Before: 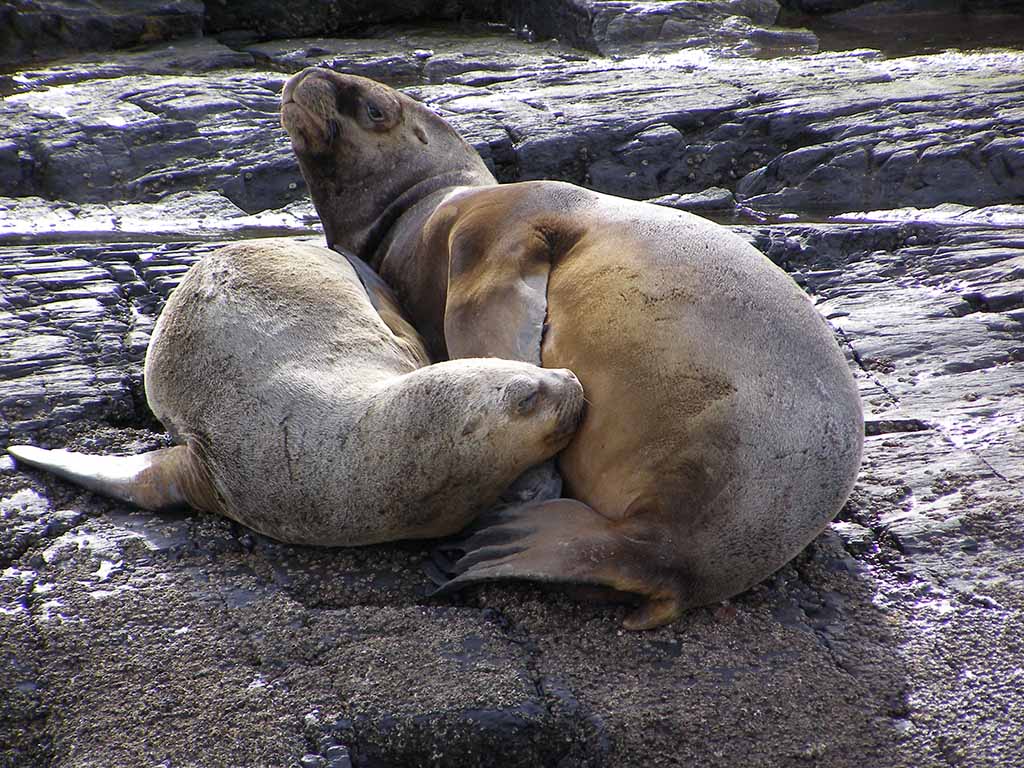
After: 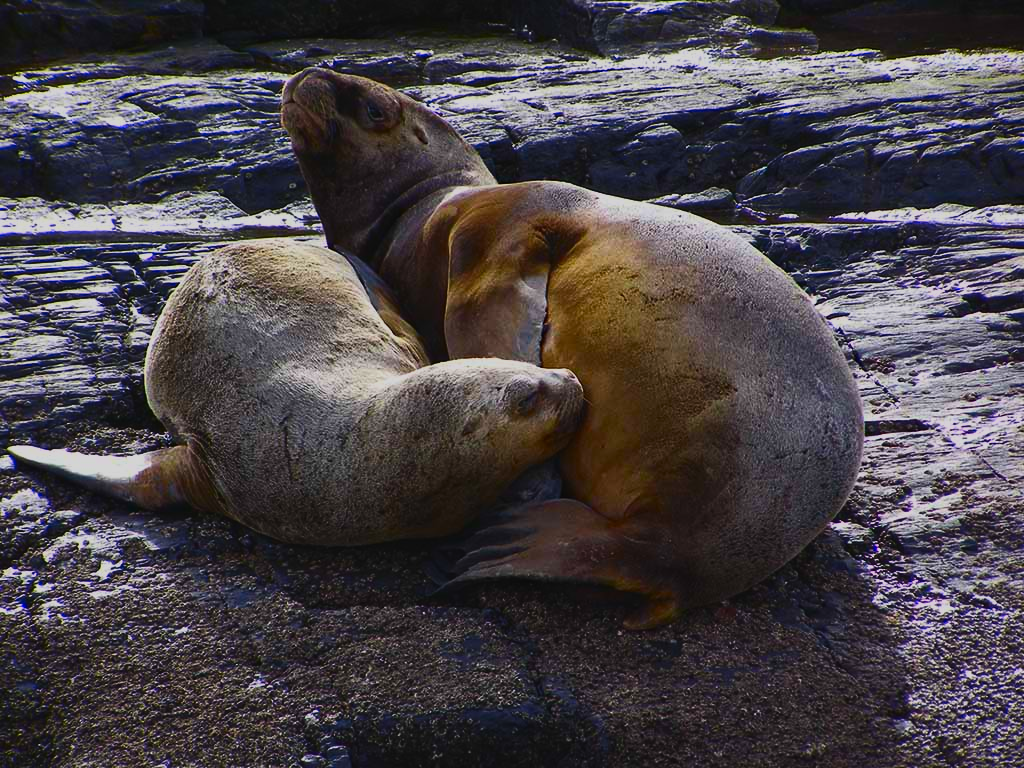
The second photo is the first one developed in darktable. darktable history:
haze removal: compatibility mode true, adaptive false
contrast brightness saturation: contrast 0.266, brightness 0.012, saturation 0.873
exposure: black level correction -0.016, exposure -1.009 EV, compensate exposure bias true, compensate highlight preservation false
